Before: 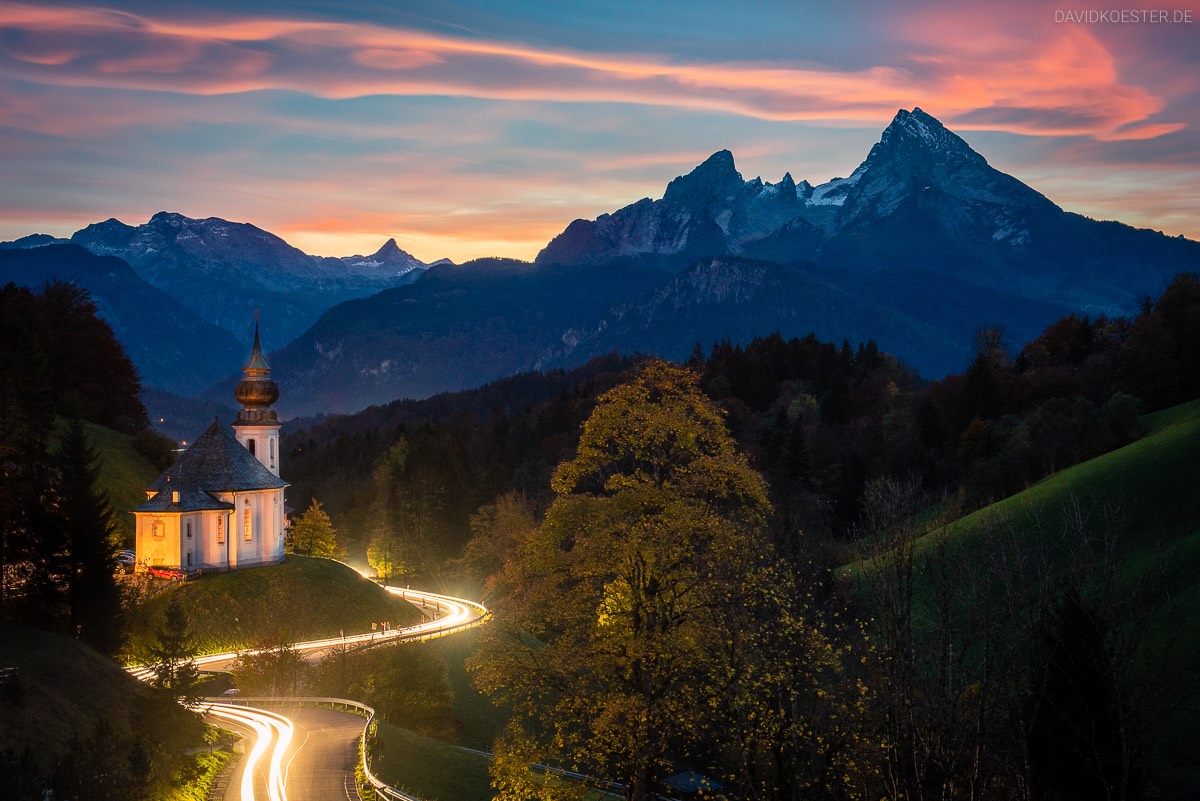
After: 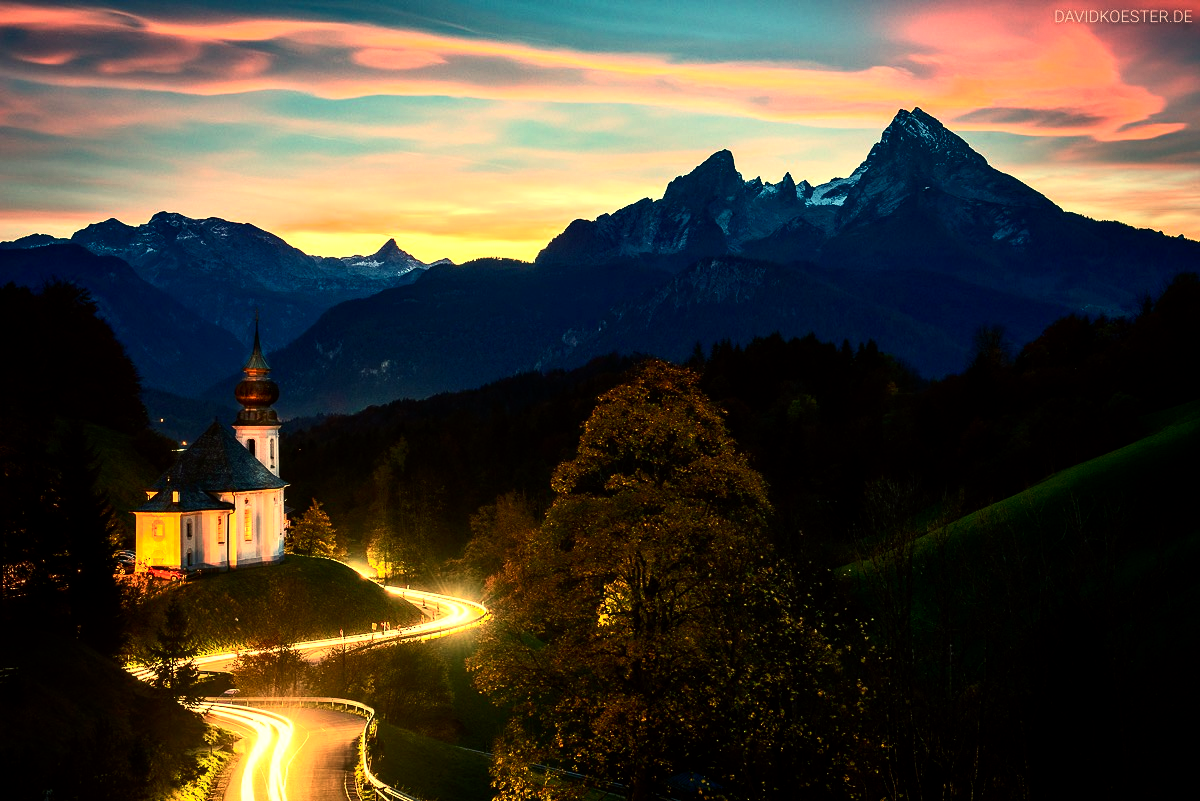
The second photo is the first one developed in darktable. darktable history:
color balance: mode lift, gamma, gain (sRGB), lift [1.014, 0.966, 0.918, 0.87], gamma [0.86, 0.734, 0.918, 0.976], gain [1.063, 1.13, 1.063, 0.86]
exposure: black level correction 0, exposure 0.5 EV, compensate exposure bias true, compensate highlight preservation false
contrast brightness saturation: contrast 0.22
